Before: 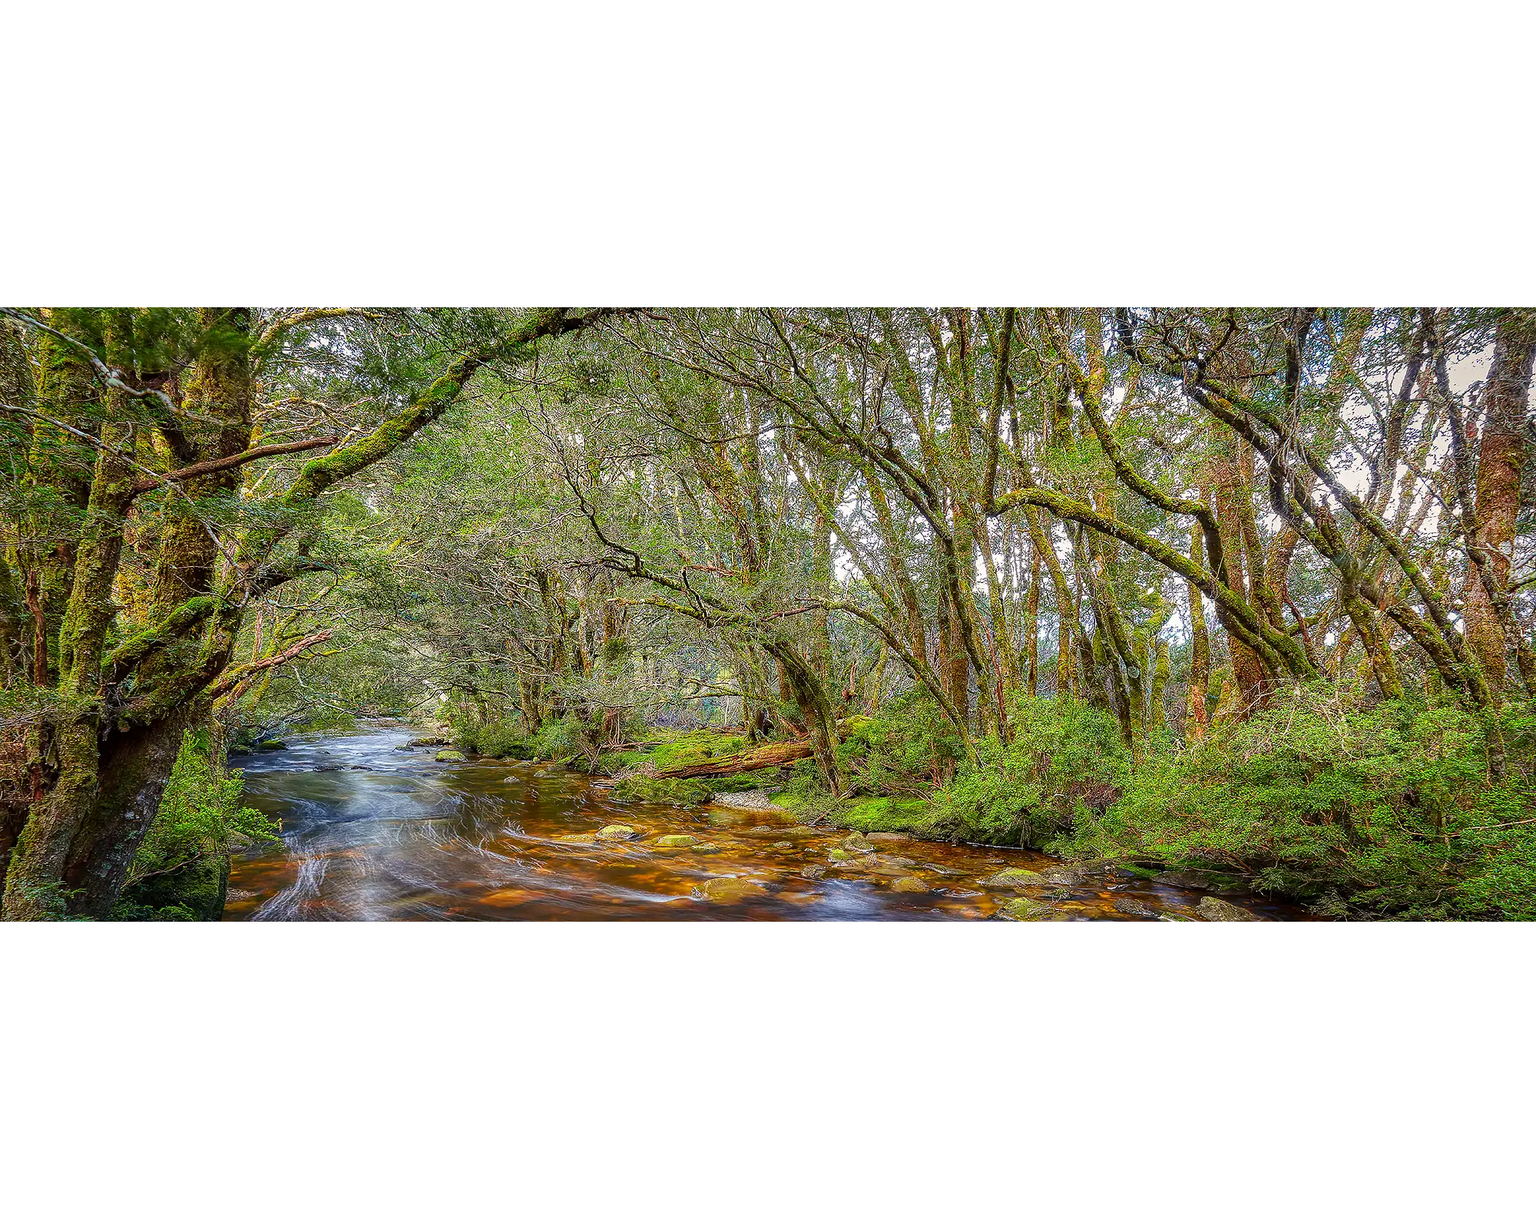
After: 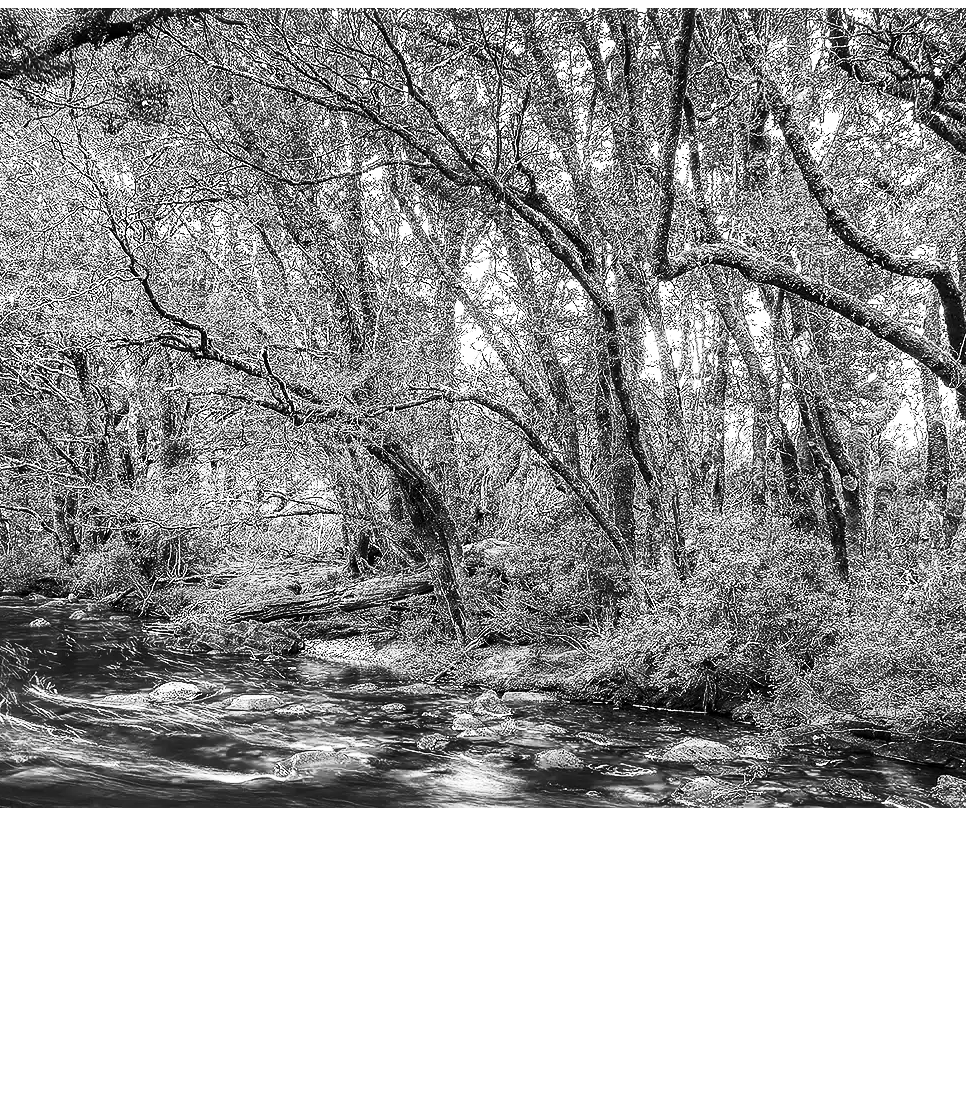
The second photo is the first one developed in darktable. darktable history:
color calibration: output gray [0.22, 0.42, 0.37, 0], gray › normalize channels true, illuminant as shot in camera, x 0.37, y 0.382, temperature 4317.37 K, gamut compression 0.01
contrast brightness saturation: contrast 0.629, brightness 0.339, saturation 0.145
local contrast: highlights 101%, shadows 99%, detail 120%, midtone range 0.2
haze removal: strength 0.292, distance 0.247, compatibility mode true, adaptive false
crop: left 31.335%, top 24.537%, right 20.36%, bottom 6.597%
